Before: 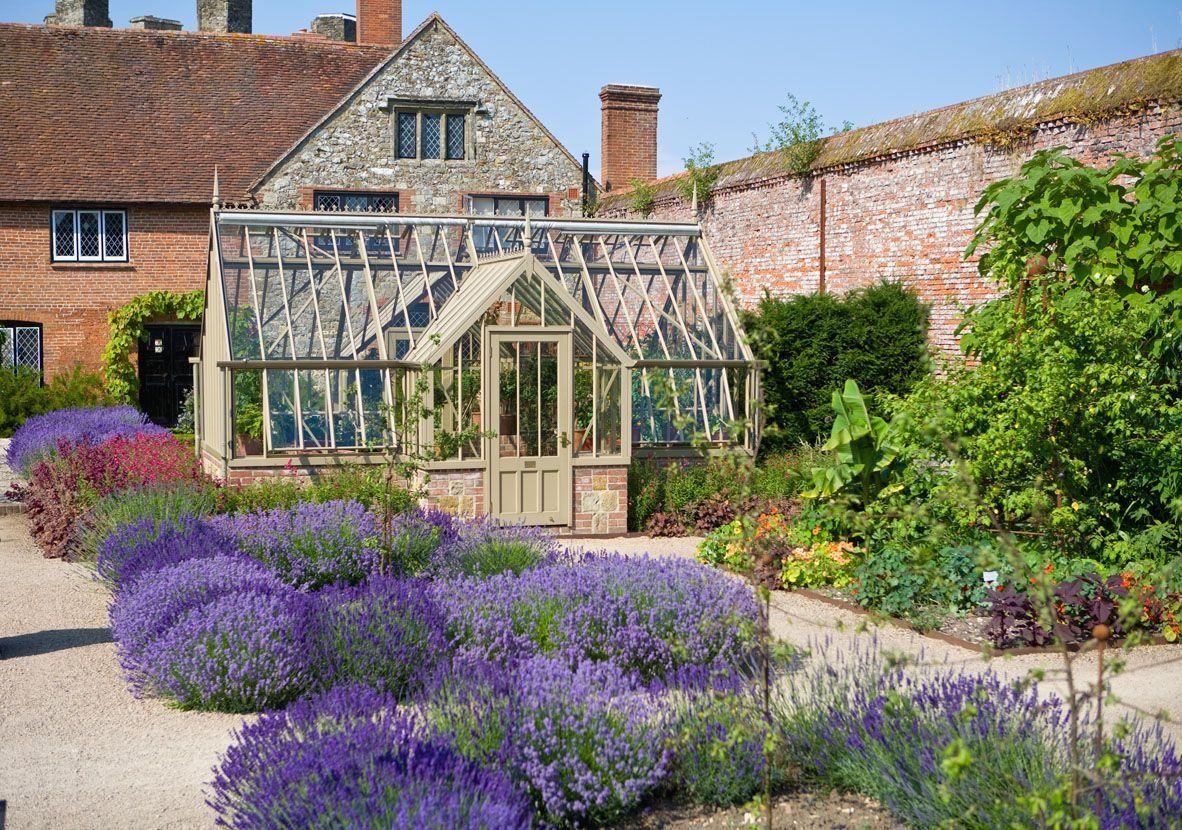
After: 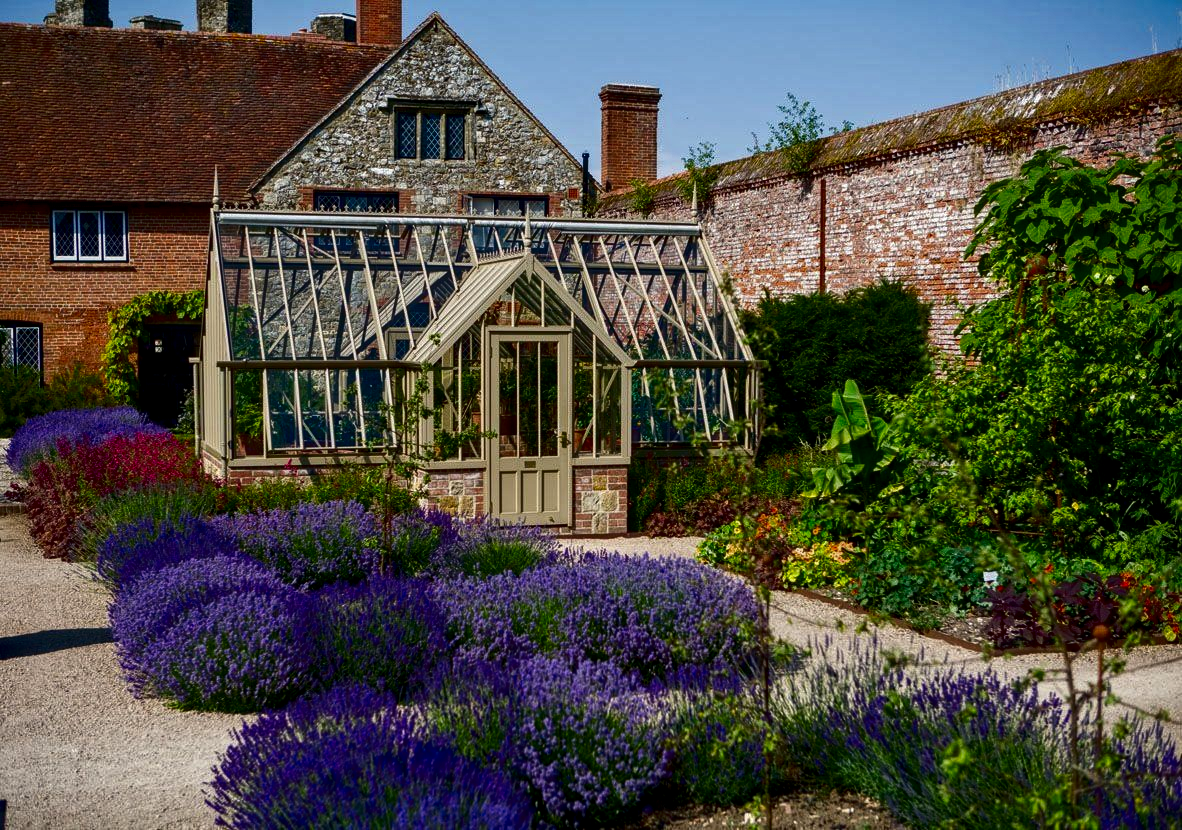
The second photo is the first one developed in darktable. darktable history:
local contrast: on, module defaults
contrast brightness saturation: contrast 0.093, brightness -0.58, saturation 0.17
